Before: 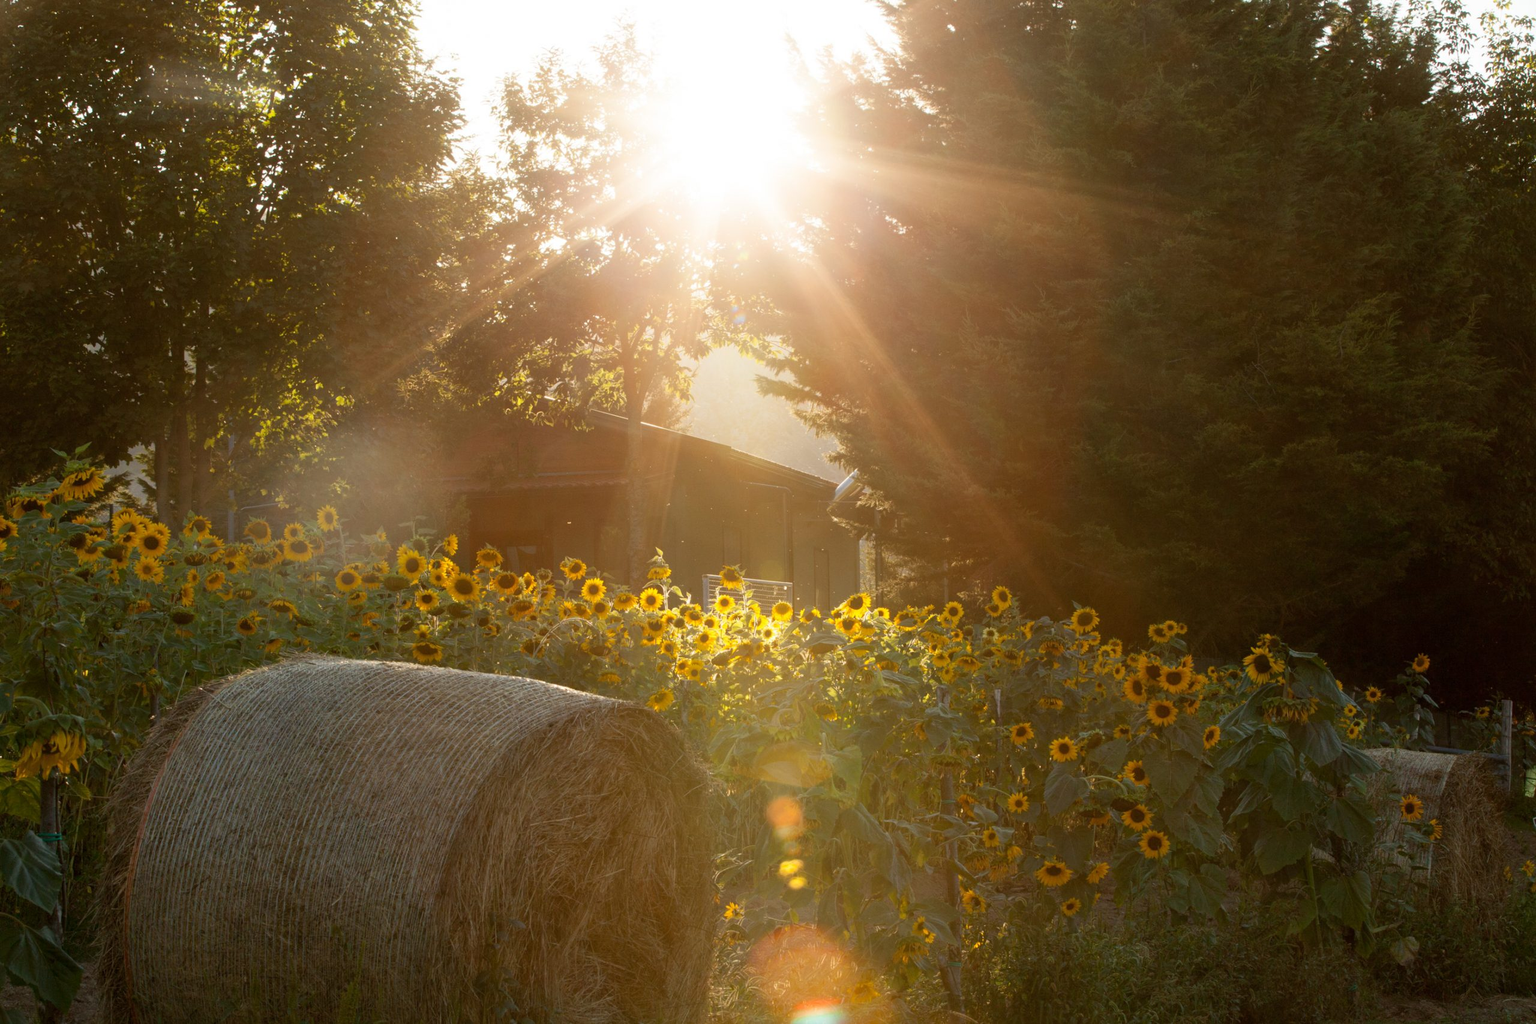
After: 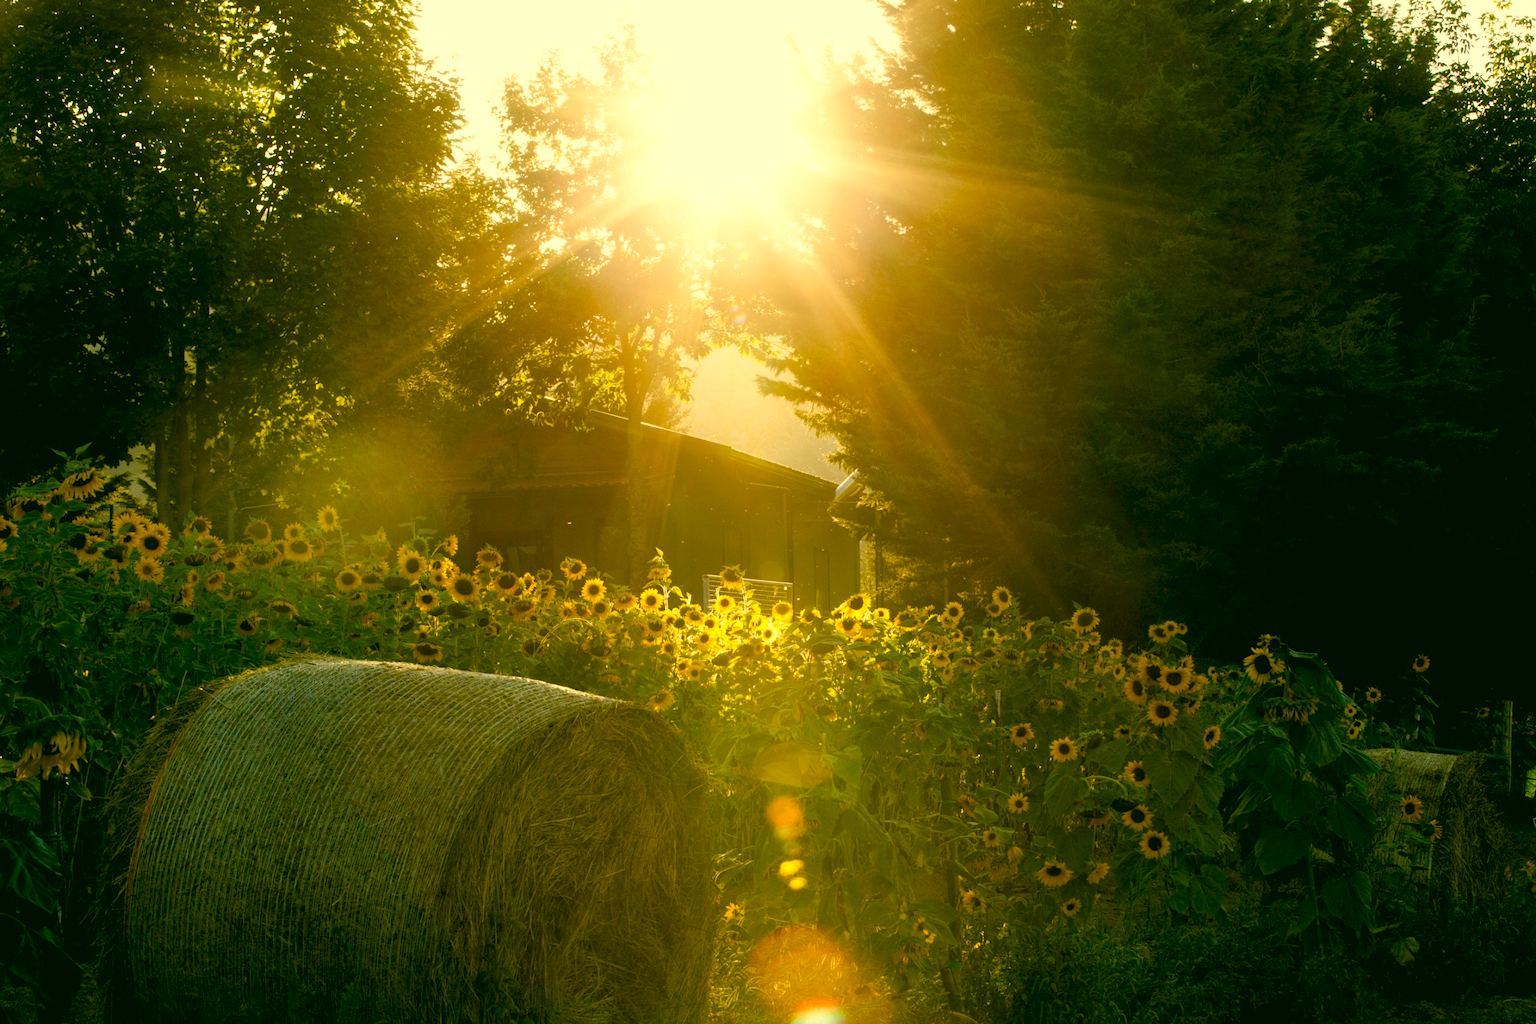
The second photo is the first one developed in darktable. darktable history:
color balance rgb: shadows lift › luminance -9.41%, highlights gain › luminance 17.6%, global offset › luminance -1.45%, perceptual saturation grading › highlights -17.77%, perceptual saturation grading › mid-tones 33.1%, perceptual saturation grading › shadows 50.52%, global vibrance 24.22%
color balance: mode lift, gamma, gain (sRGB), lift [1, 0.99, 1.01, 0.992], gamma [1, 1.037, 0.974, 0.963]
color correction: highlights a* 5.62, highlights b* 33.57, shadows a* -25.86, shadows b* 4.02
